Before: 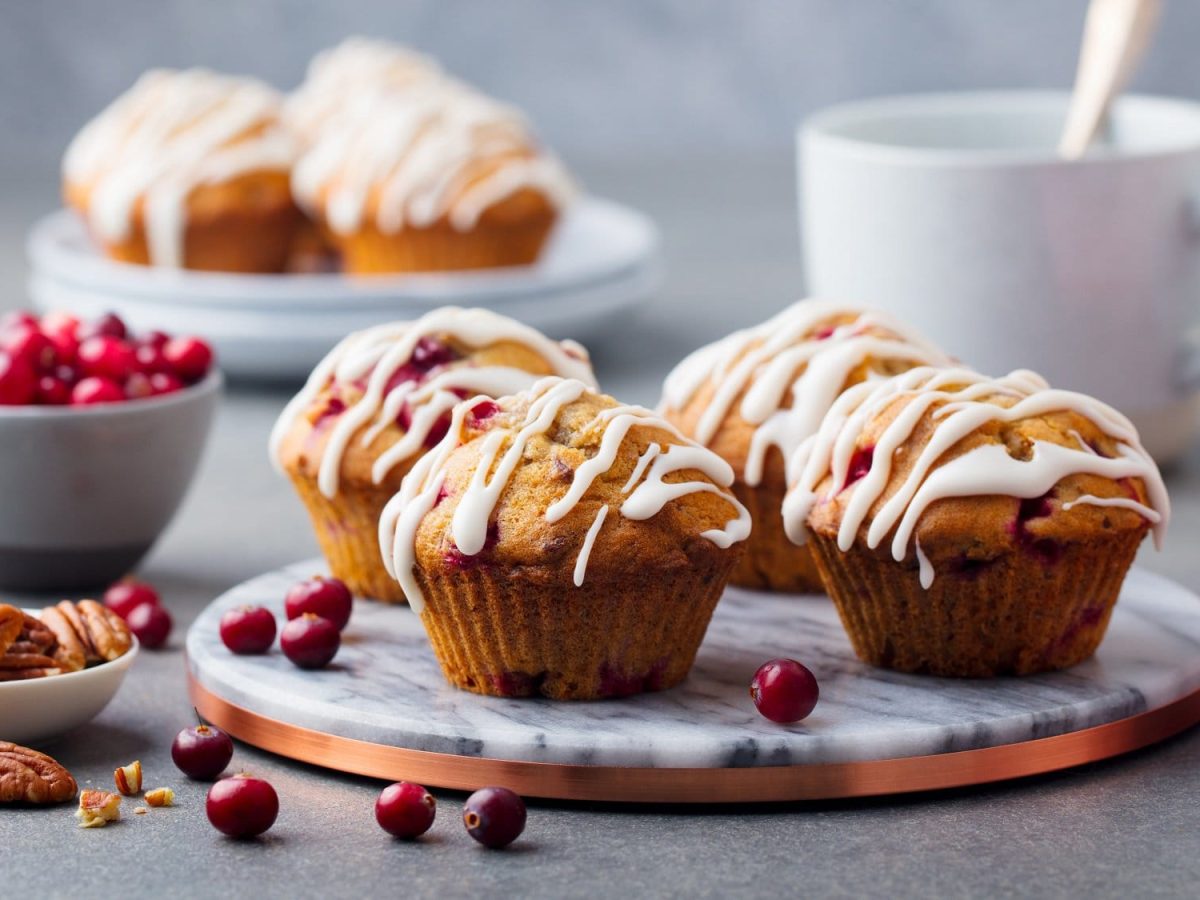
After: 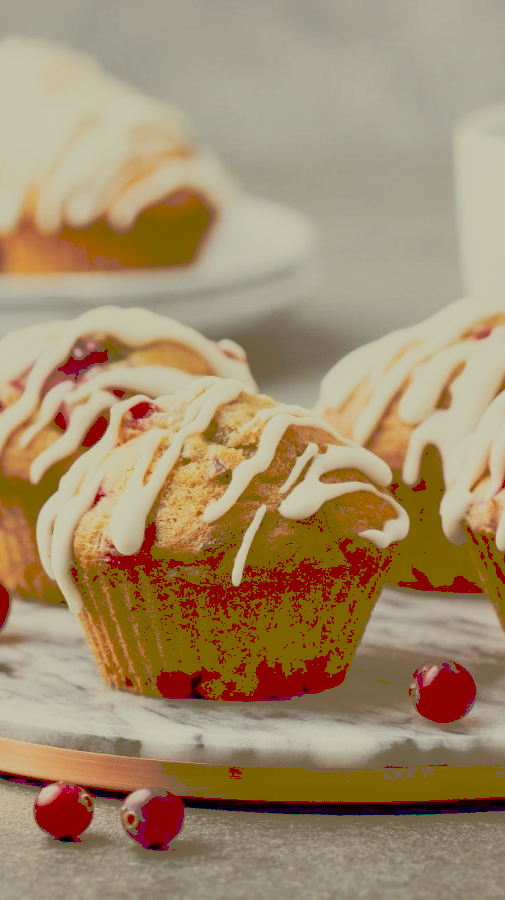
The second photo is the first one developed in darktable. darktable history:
crop: left 28.582%, right 29.27%
contrast brightness saturation: contrast 0.22, brightness -0.189, saturation 0.238
tone curve: curves: ch0 [(0, 0) (0.003, 0.43) (0.011, 0.433) (0.025, 0.434) (0.044, 0.436) (0.069, 0.439) (0.1, 0.442) (0.136, 0.446) (0.177, 0.449) (0.224, 0.454) (0.277, 0.462) (0.335, 0.488) (0.399, 0.524) (0.468, 0.566) (0.543, 0.615) (0.623, 0.666) (0.709, 0.718) (0.801, 0.761) (0.898, 0.801) (1, 1)], preserve colors none
color correction: highlights a* -5.4, highlights b* 9.8, shadows a* 9.47, shadows b* 24.69
local contrast: highlights 25%, shadows 76%, midtone range 0.747
filmic rgb: black relative exposure -7.65 EV, white relative exposure 4.56 EV, hardness 3.61
tone equalizer: smoothing diameter 2.03%, edges refinement/feathering 20.77, mask exposure compensation -1.57 EV, filter diffusion 5
